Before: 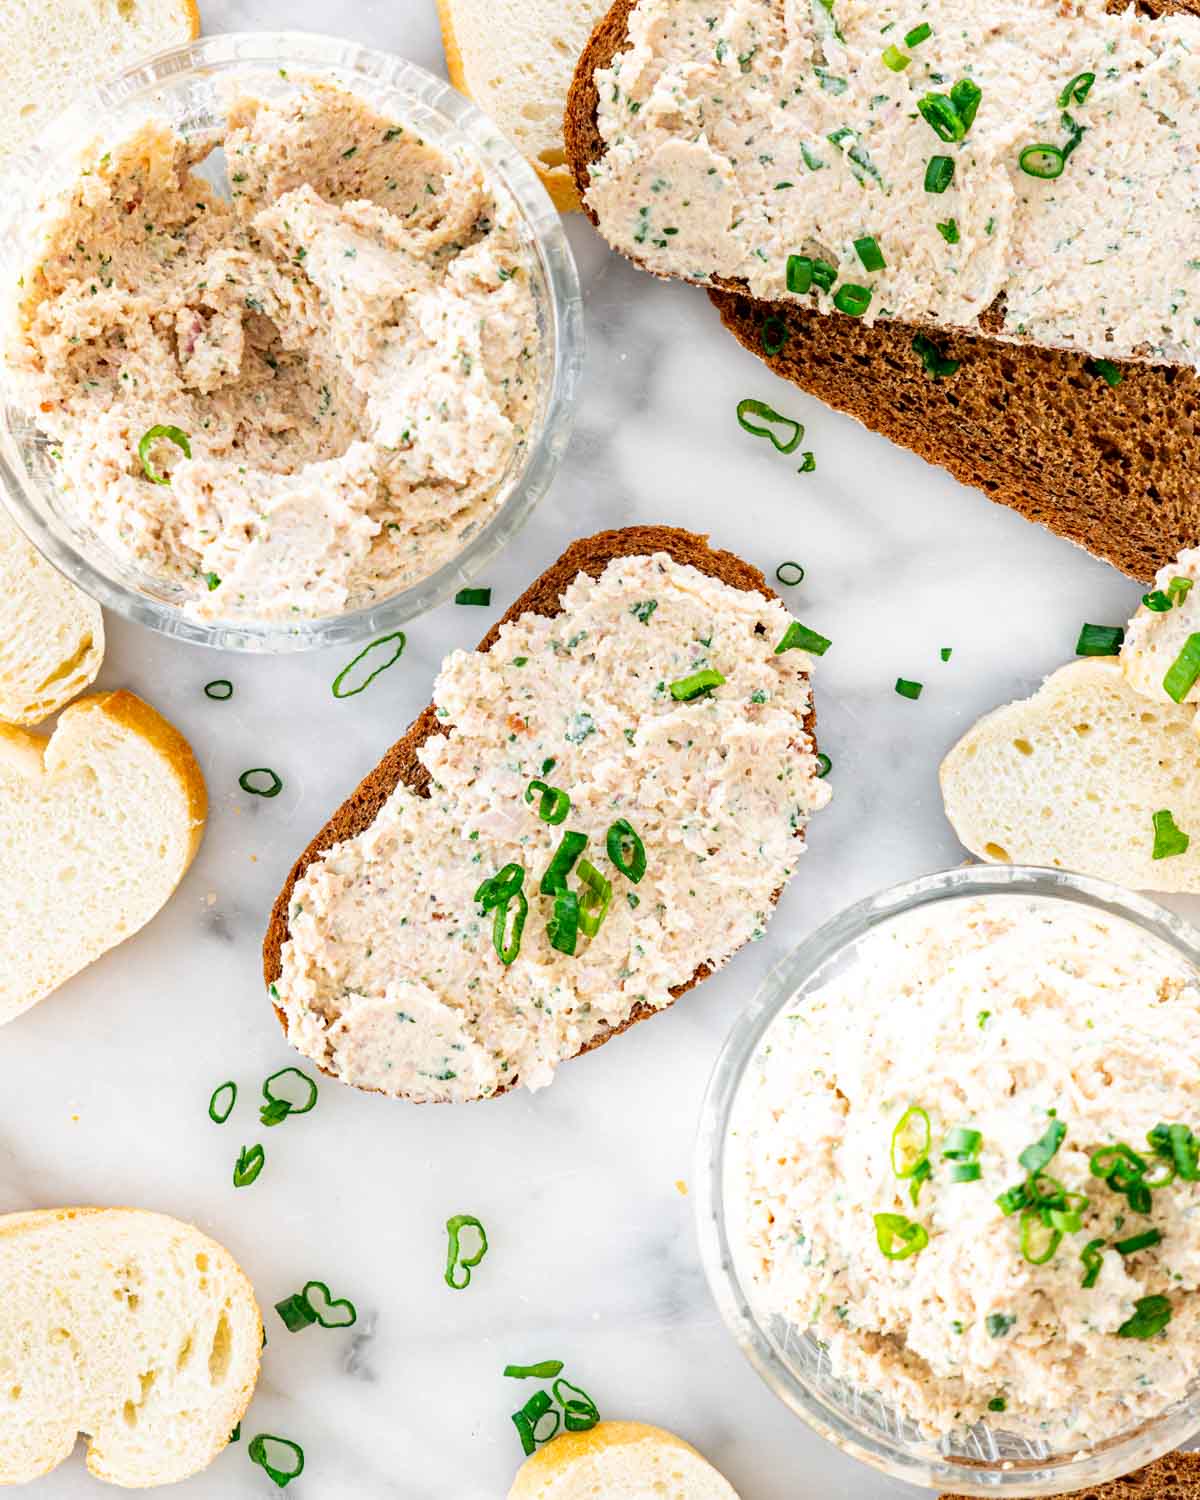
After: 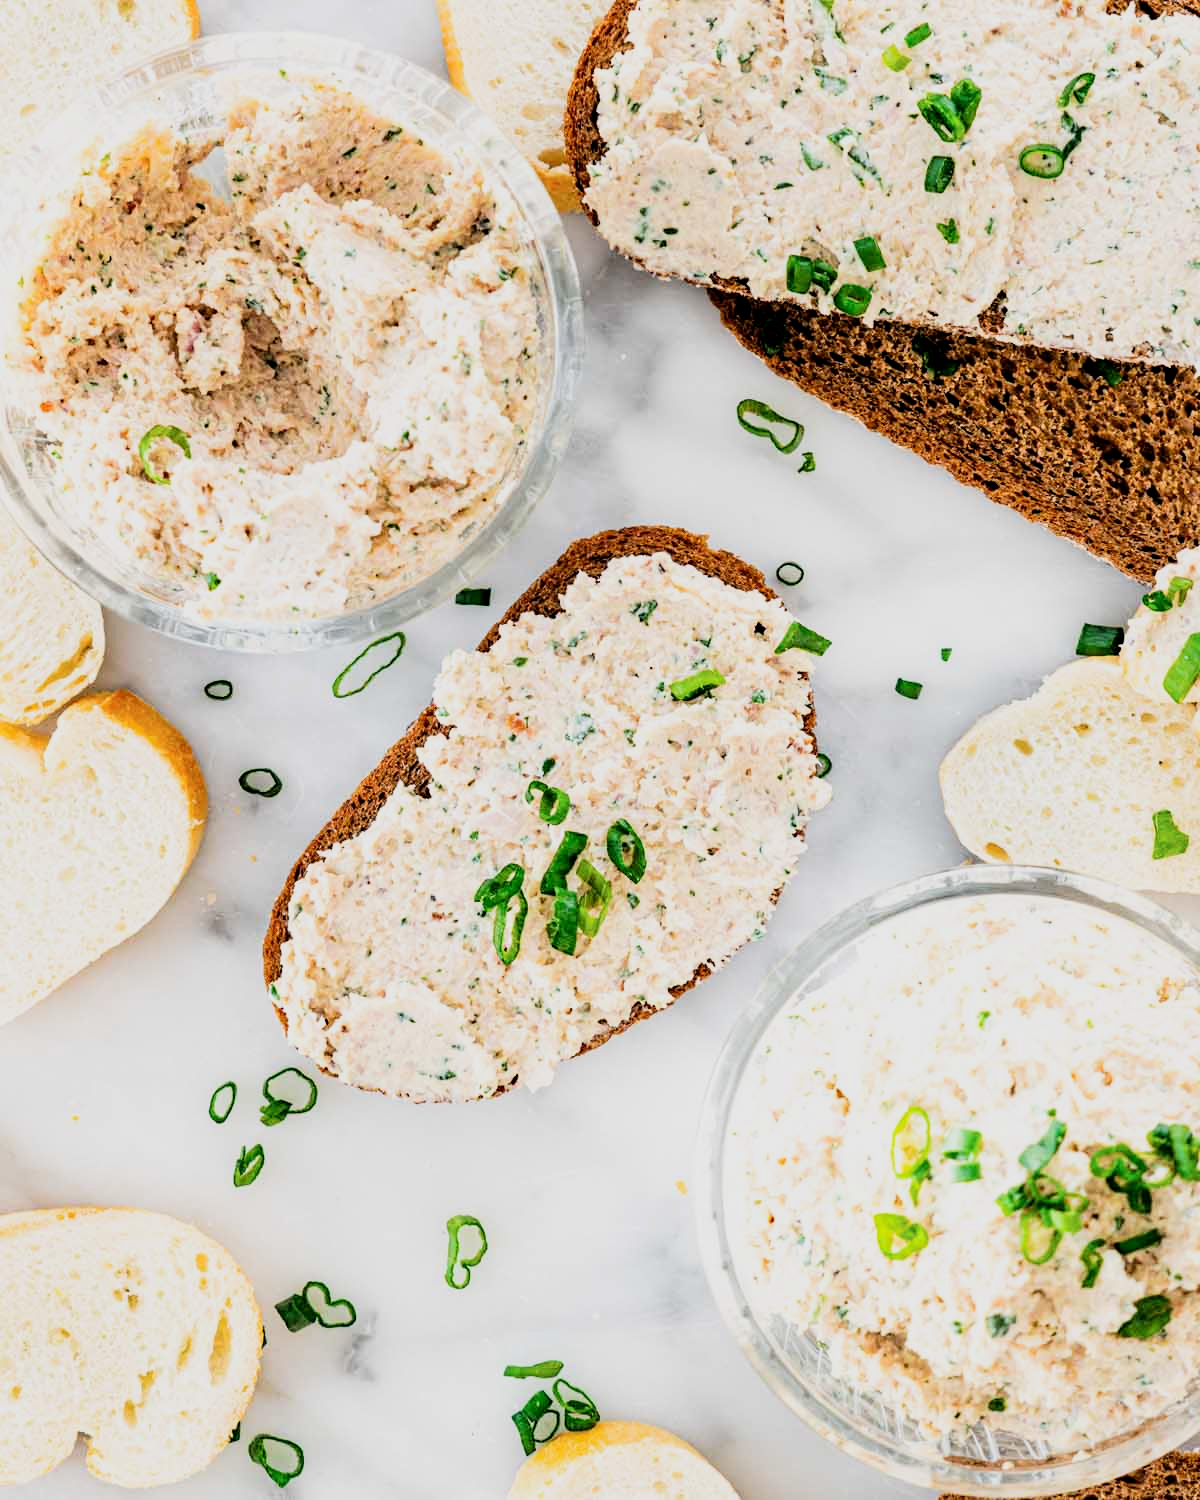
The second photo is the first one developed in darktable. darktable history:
filmic rgb: black relative exposure -5.01 EV, white relative exposure 4 EV, hardness 2.88, contrast 1.388, highlights saturation mix -29.41%
